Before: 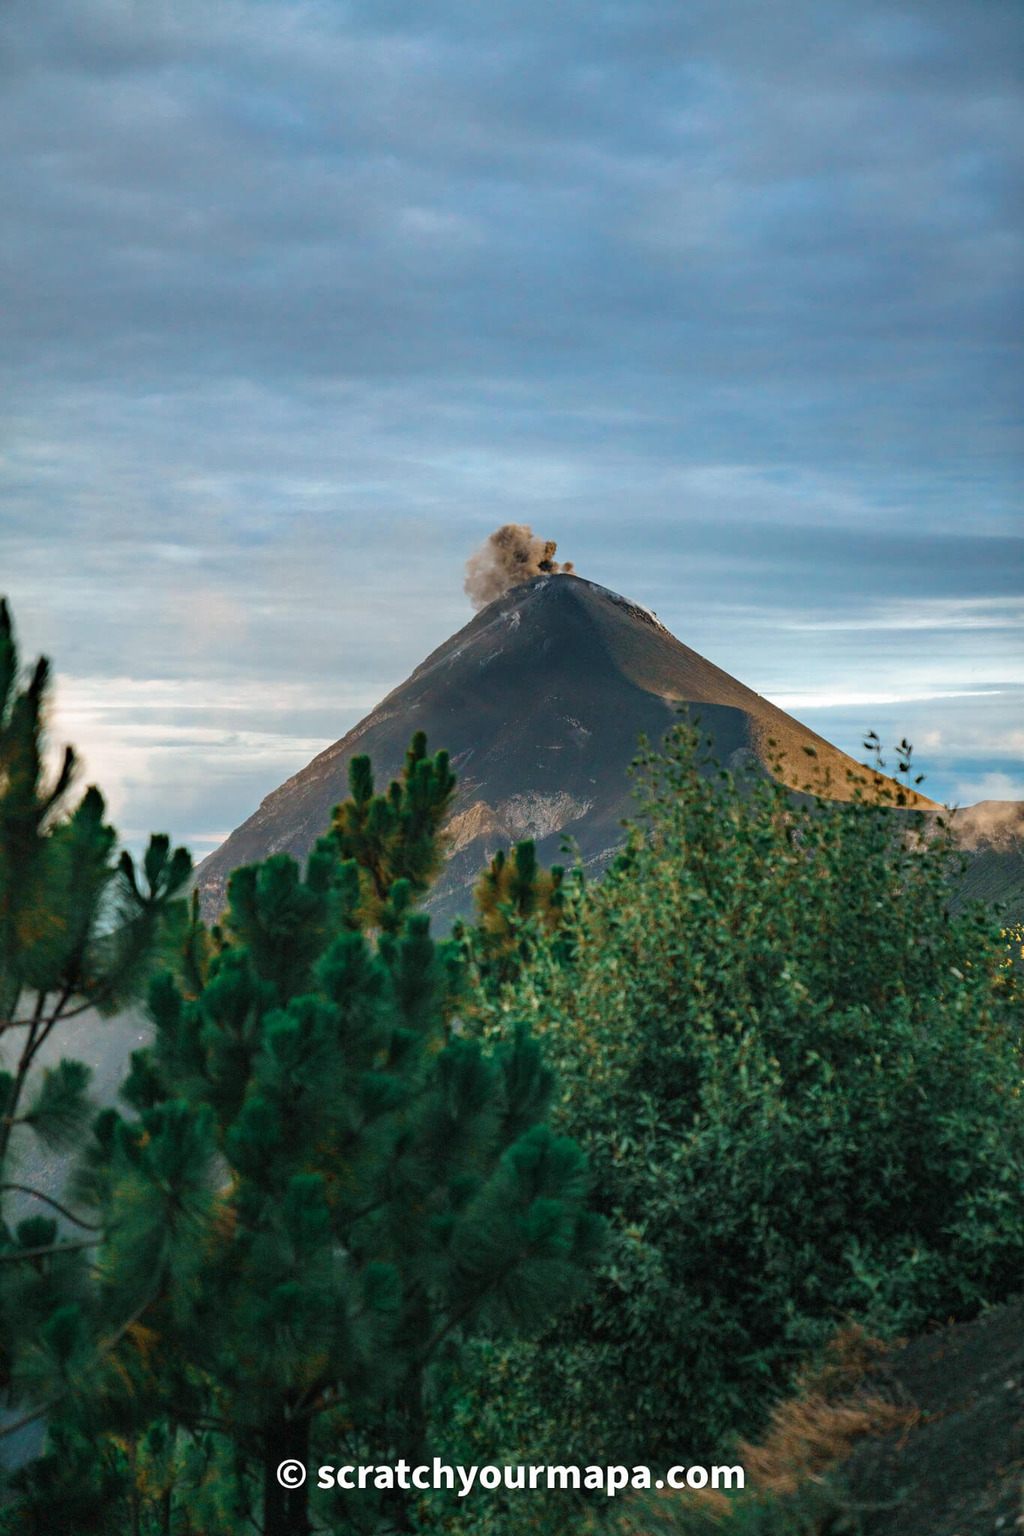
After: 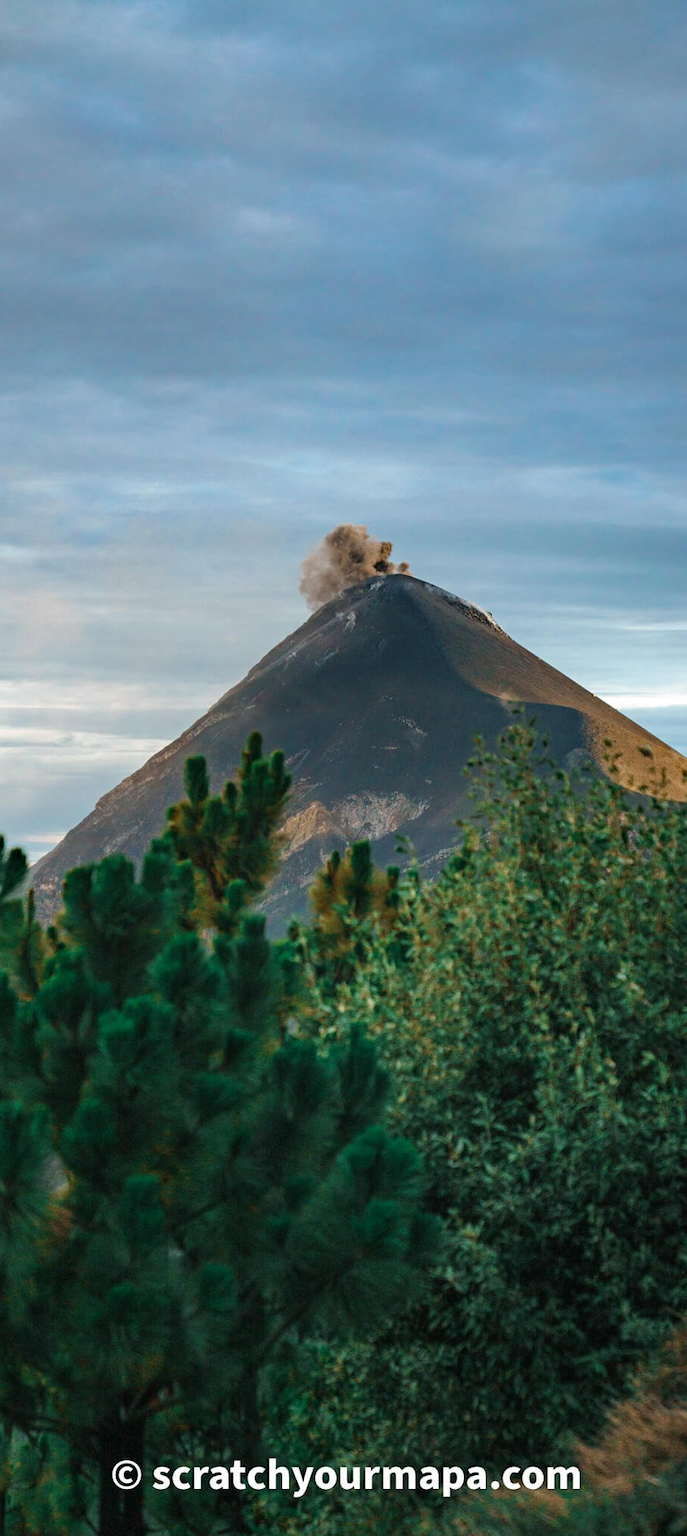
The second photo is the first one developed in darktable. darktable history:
crop and rotate: left 16.154%, right 16.73%
exposure: compensate highlight preservation false
